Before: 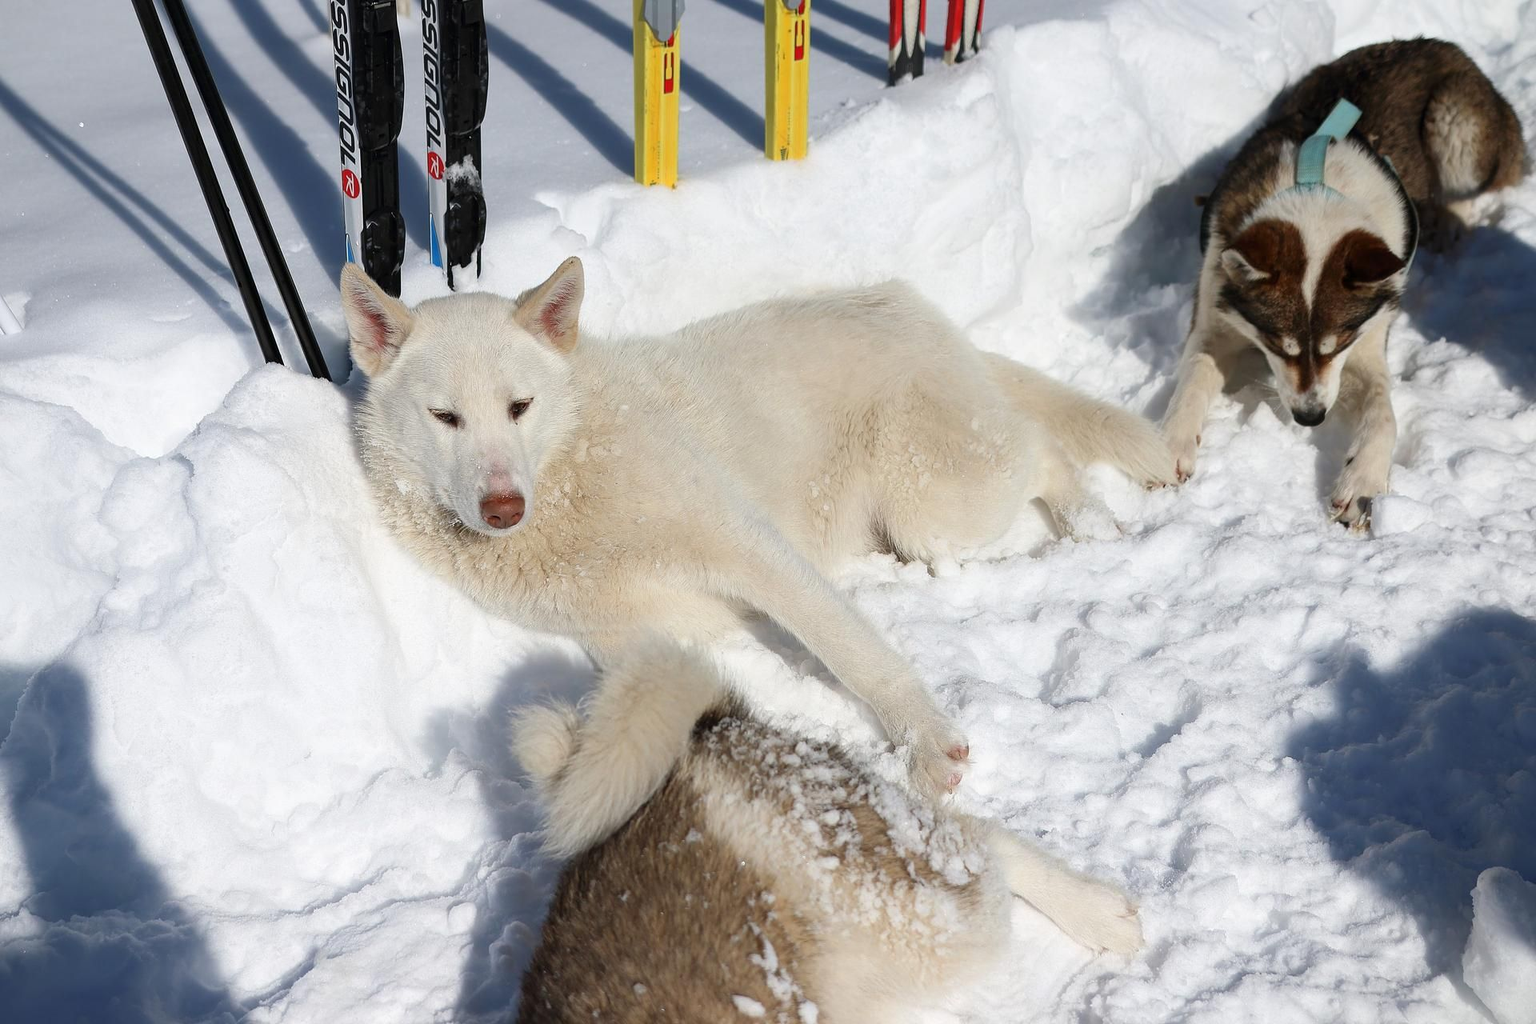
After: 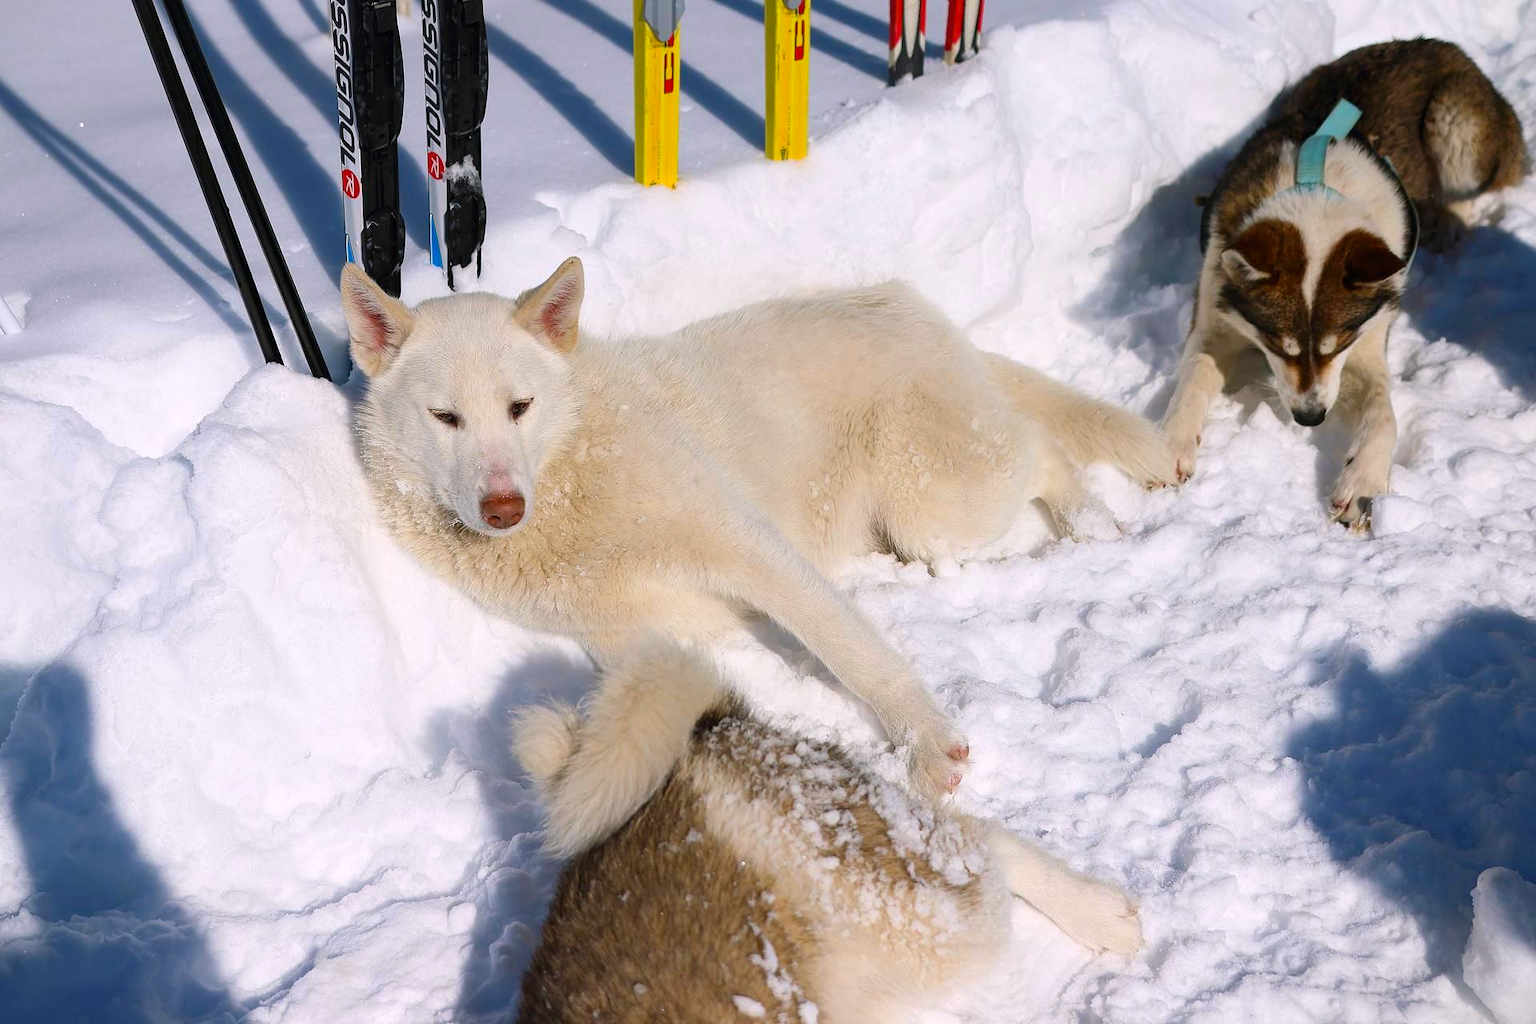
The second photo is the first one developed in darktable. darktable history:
color balance rgb: highlights gain › chroma 1.514%, highlights gain › hue 308.04°, global offset › hue 170.78°, linear chroma grading › global chroma 14.718%, perceptual saturation grading › global saturation 0.65%, global vibrance 39.669%
